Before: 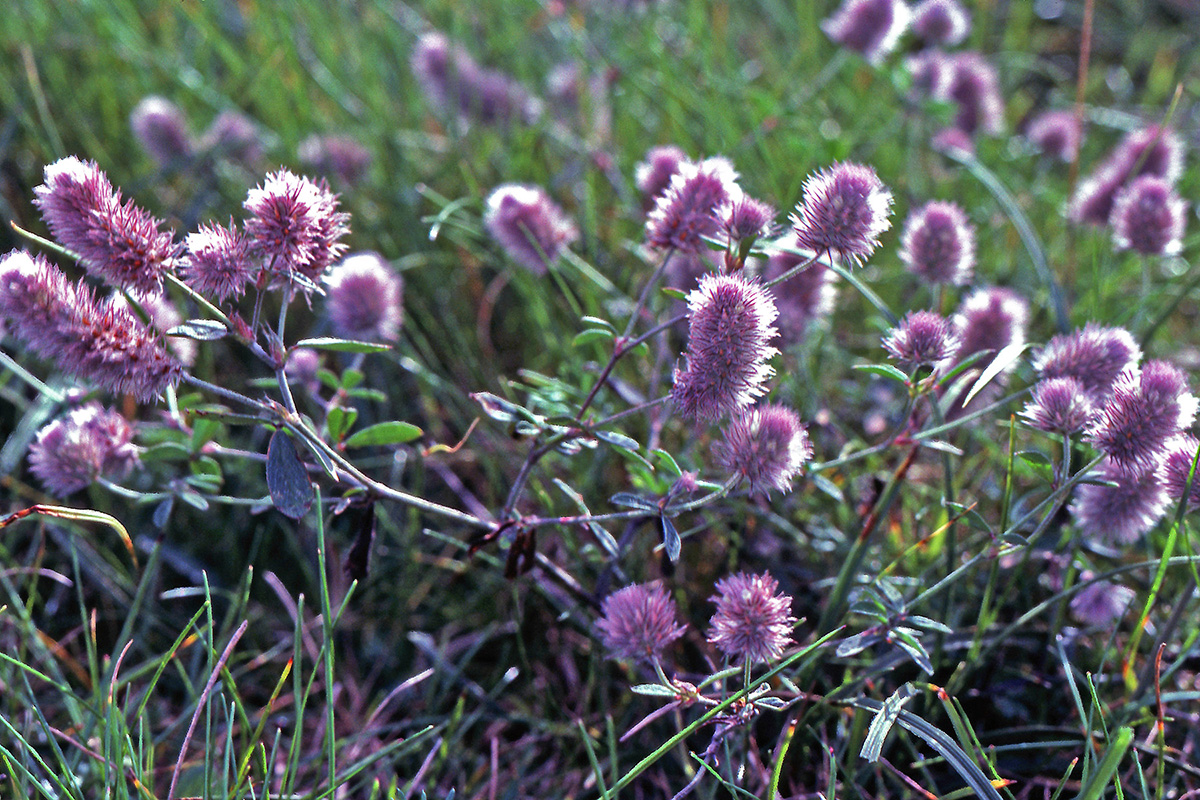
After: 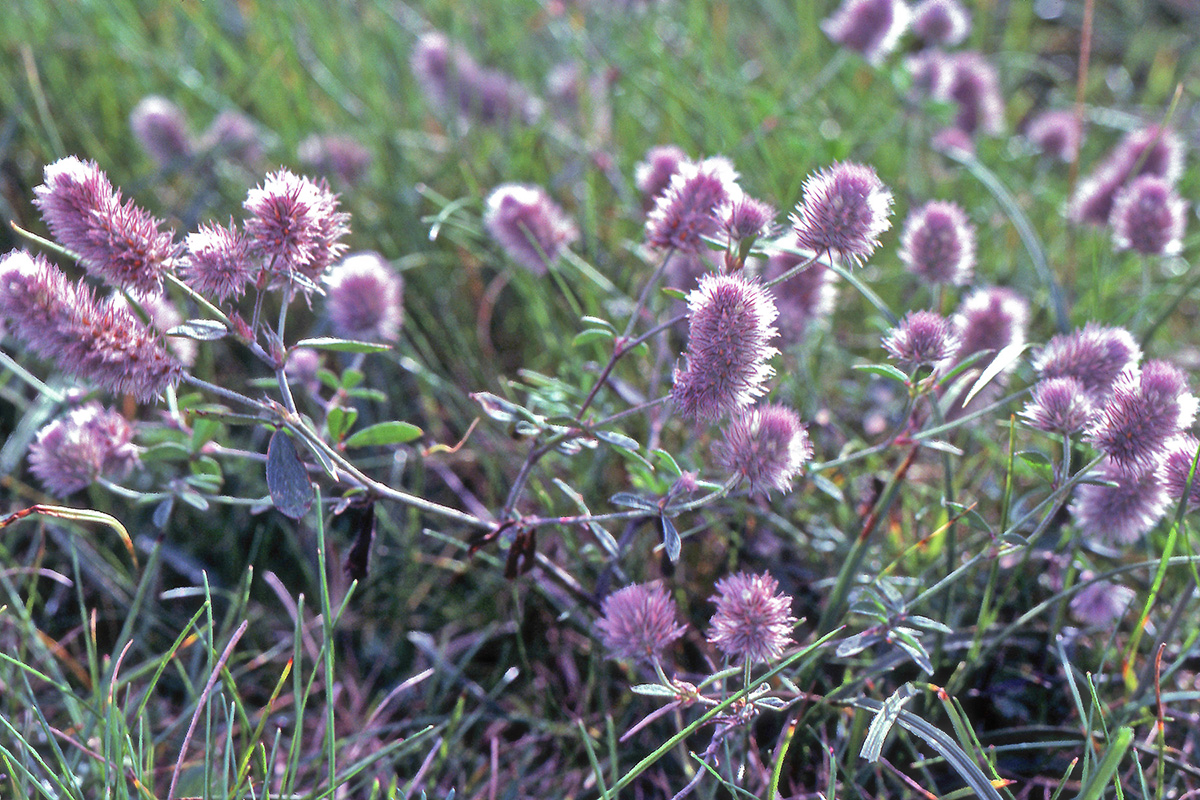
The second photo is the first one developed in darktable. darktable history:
shadows and highlights: radius 125.79, shadows 21.08, highlights -21.81, low approximation 0.01
haze removal: strength -0.104, compatibility mode true, adaptive false
